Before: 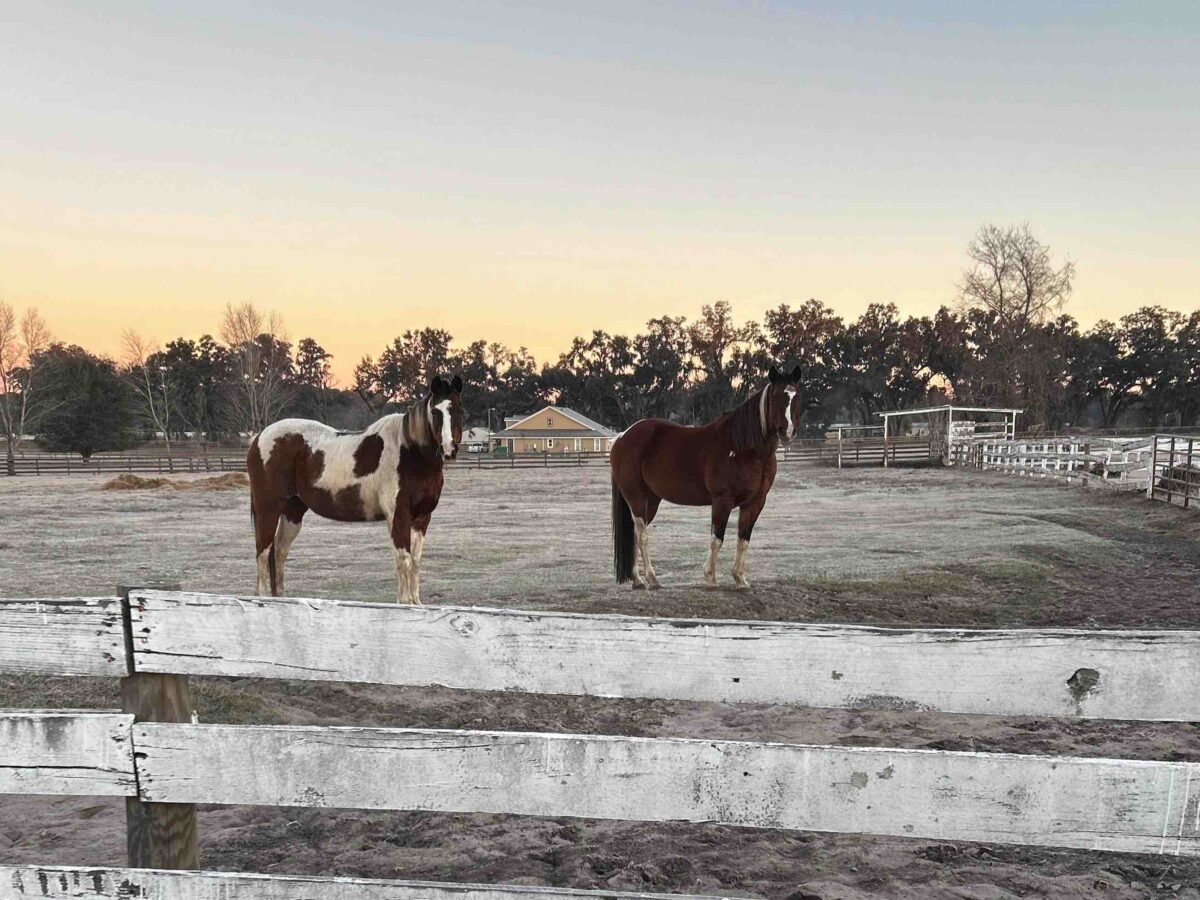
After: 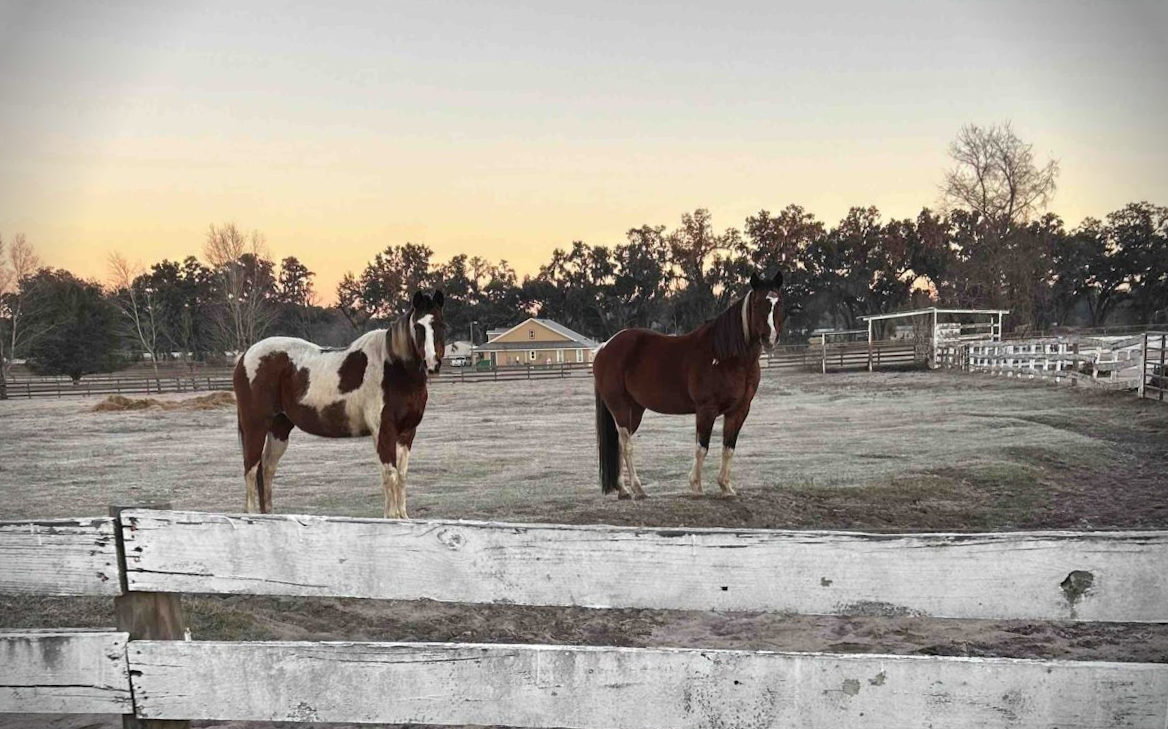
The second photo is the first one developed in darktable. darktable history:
crop: top 7.625%, bottom 8.027%
vignetting: fall-off start 88.03%, fall-off radius 24.9%
rotate and perspective: rotation -1.32°, lens shift (horizontal) -0.031, crop left 0.015, crop right 0.985, crop top 0.047, crop bottom 0.982
